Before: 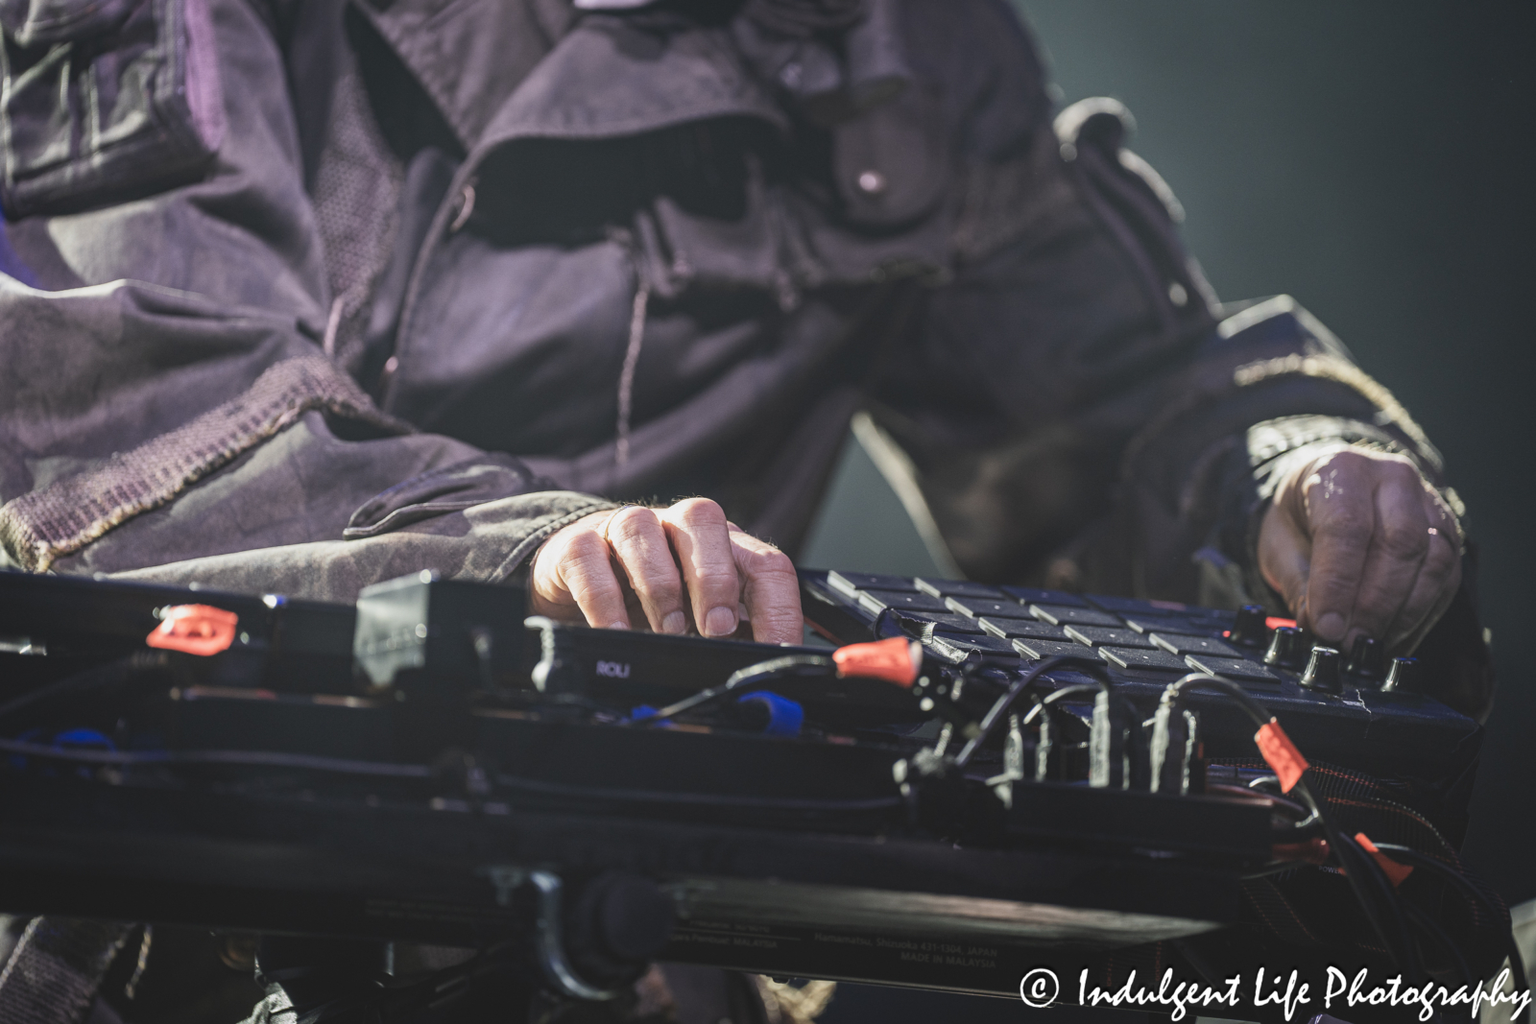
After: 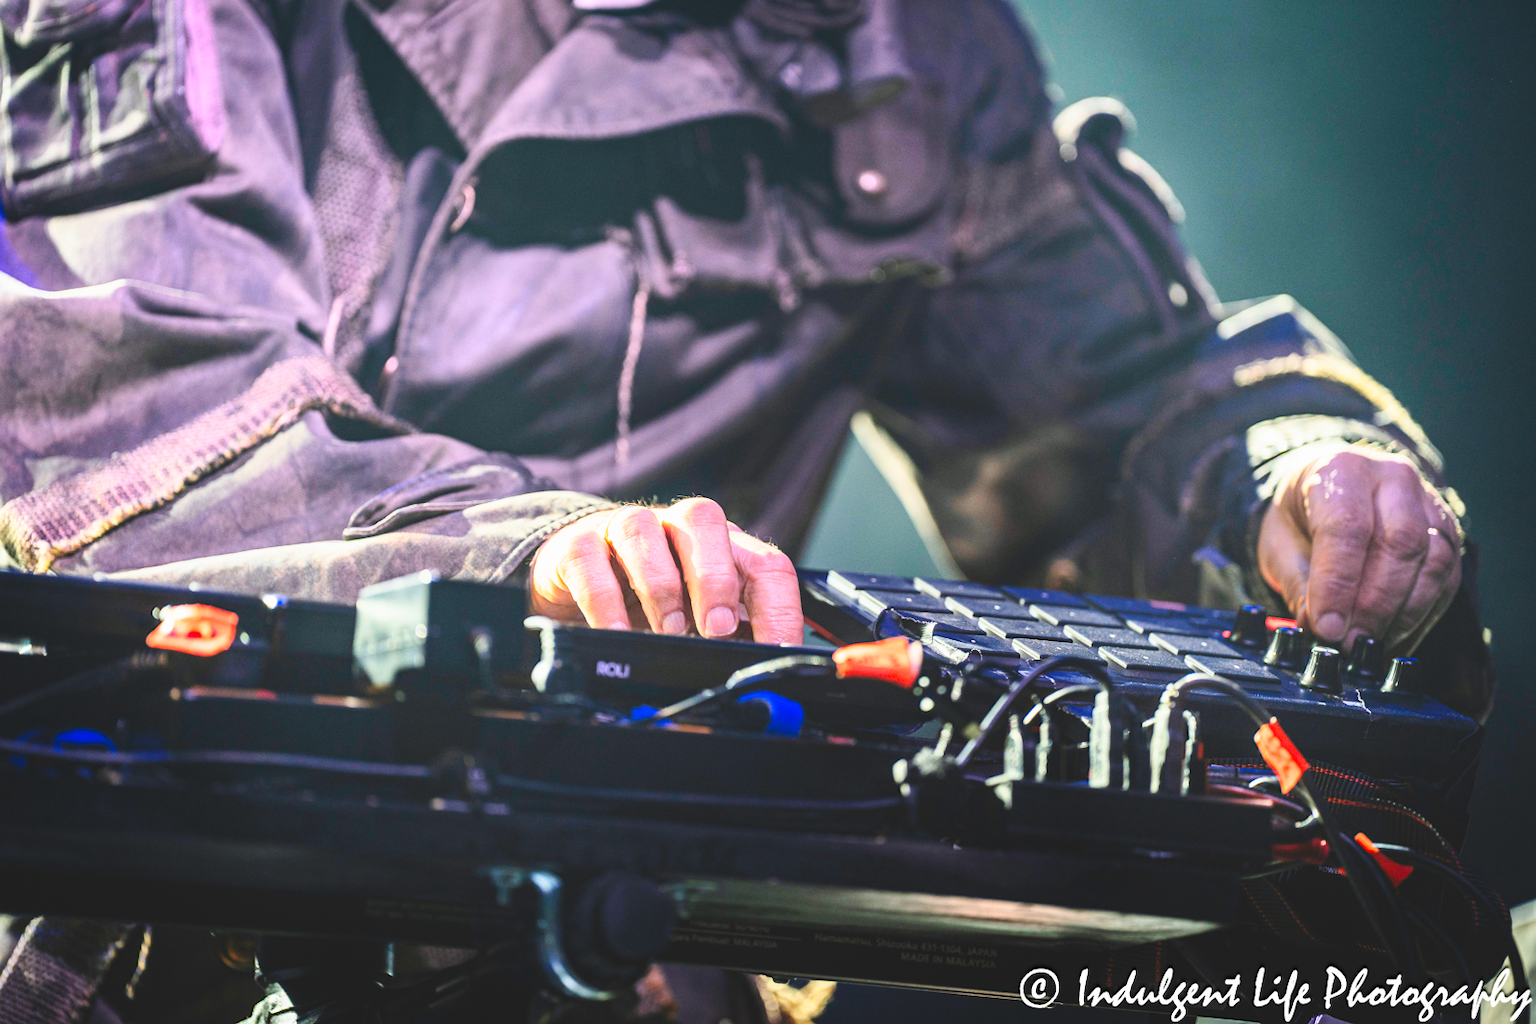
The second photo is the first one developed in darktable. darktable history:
exposure: black level correction 0.001, compensate highlight preservation false
color balance rgb: shadows lift › chroma 0.893%, shadows lift › hue 115.6°, perceptual saturation grading › global saturation 19.311%, global vibrance 30.402%
base curve: curves: ch0 [(0, 0) (0.028, 0.03) (0.121, 0.232) (0.46, 0.748) (0.859, 0.968) (1, 1)], preserve colors none
contrast brightness saturation: contrast 0.201, brightness 0.16, saturation 0.227
